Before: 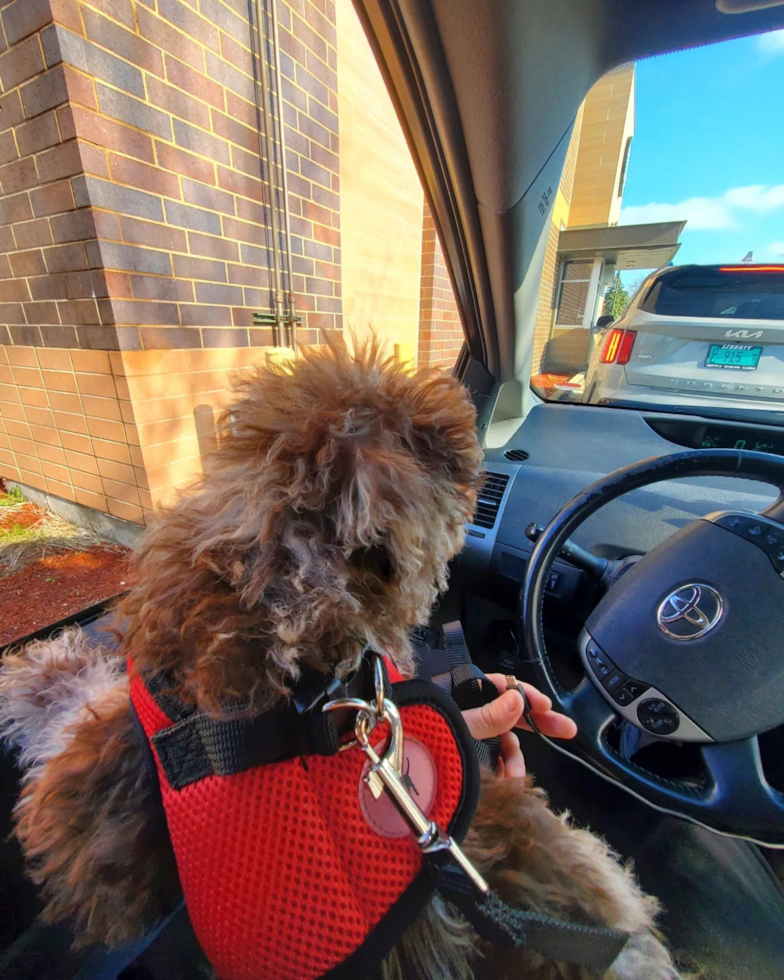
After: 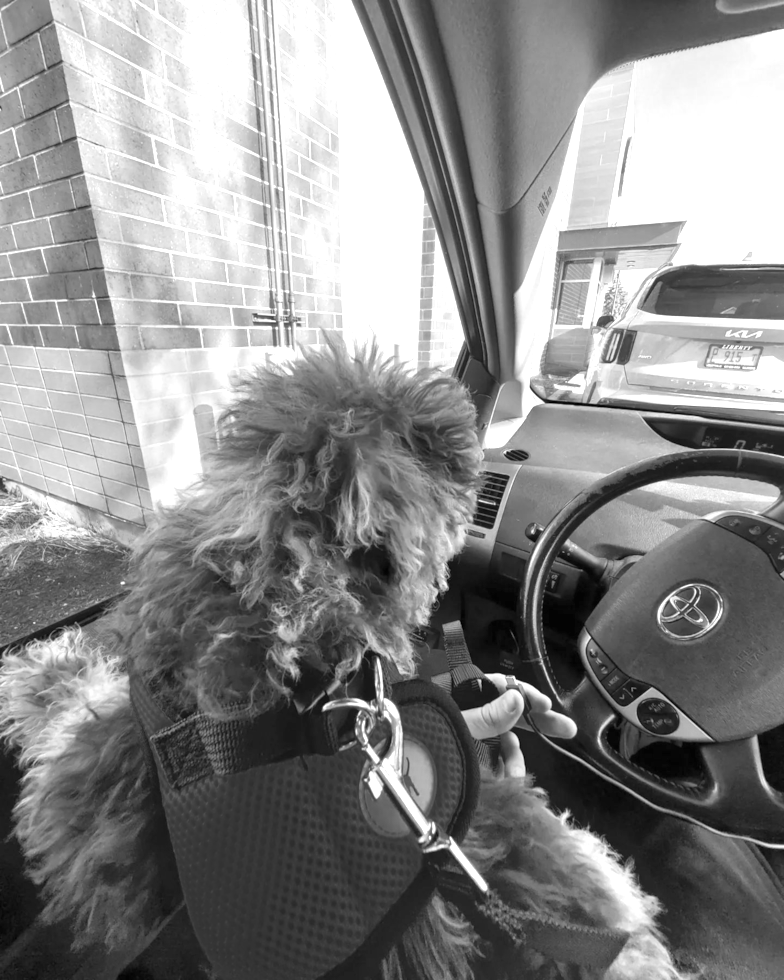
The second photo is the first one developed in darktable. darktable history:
exposure: black level correction 0, exposure 1.2 EV, compensate highlight preservation false
monochrome: a -11.7, b 1.62, size 0.5, highlights 0.38
